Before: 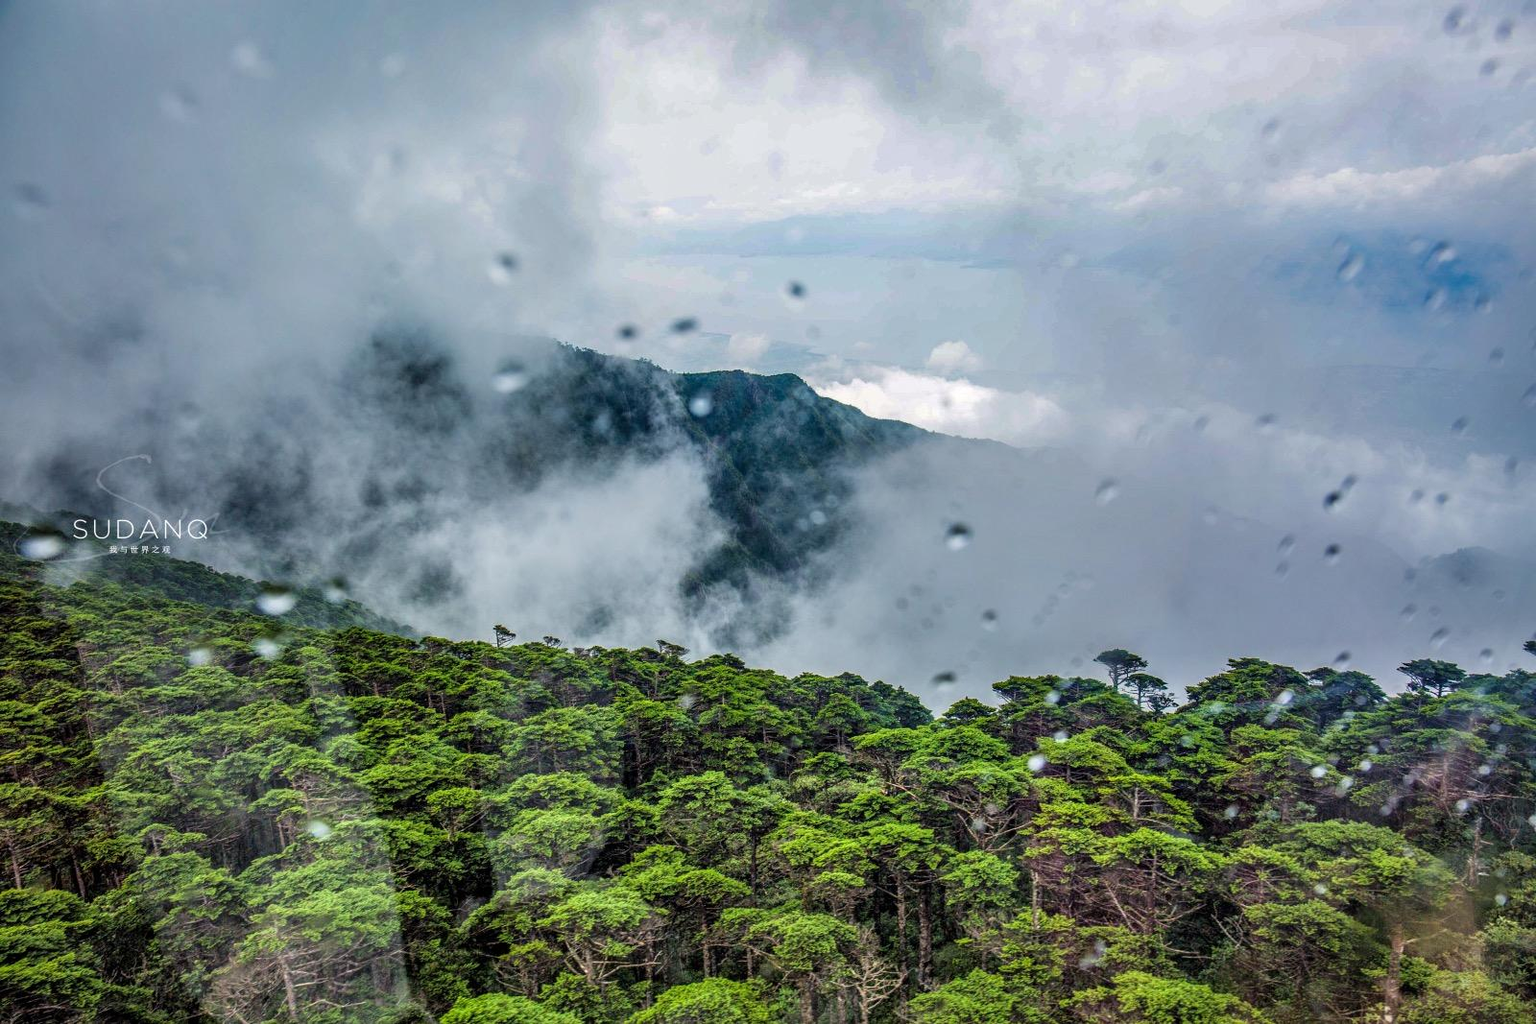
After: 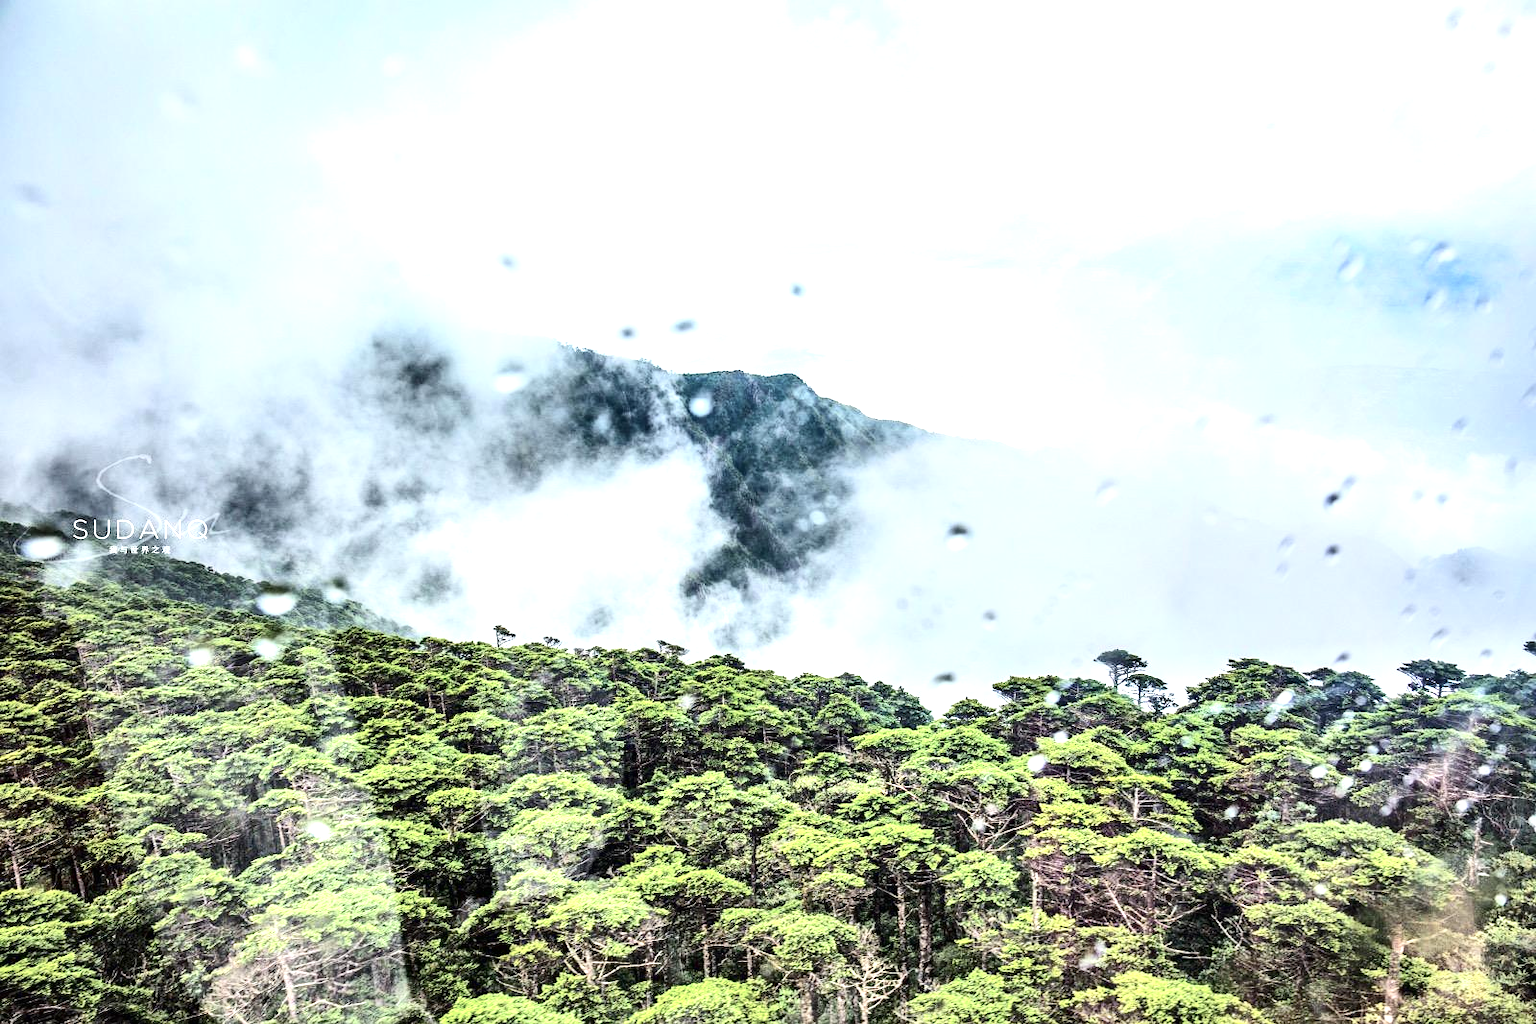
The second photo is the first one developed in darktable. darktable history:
contrast brightness saturation: contrast 0.25, saturation -0.31
exposure: black level correction 0, exposure 1.6 EV, compensate exposure bias true, compensate highlight preservation false
